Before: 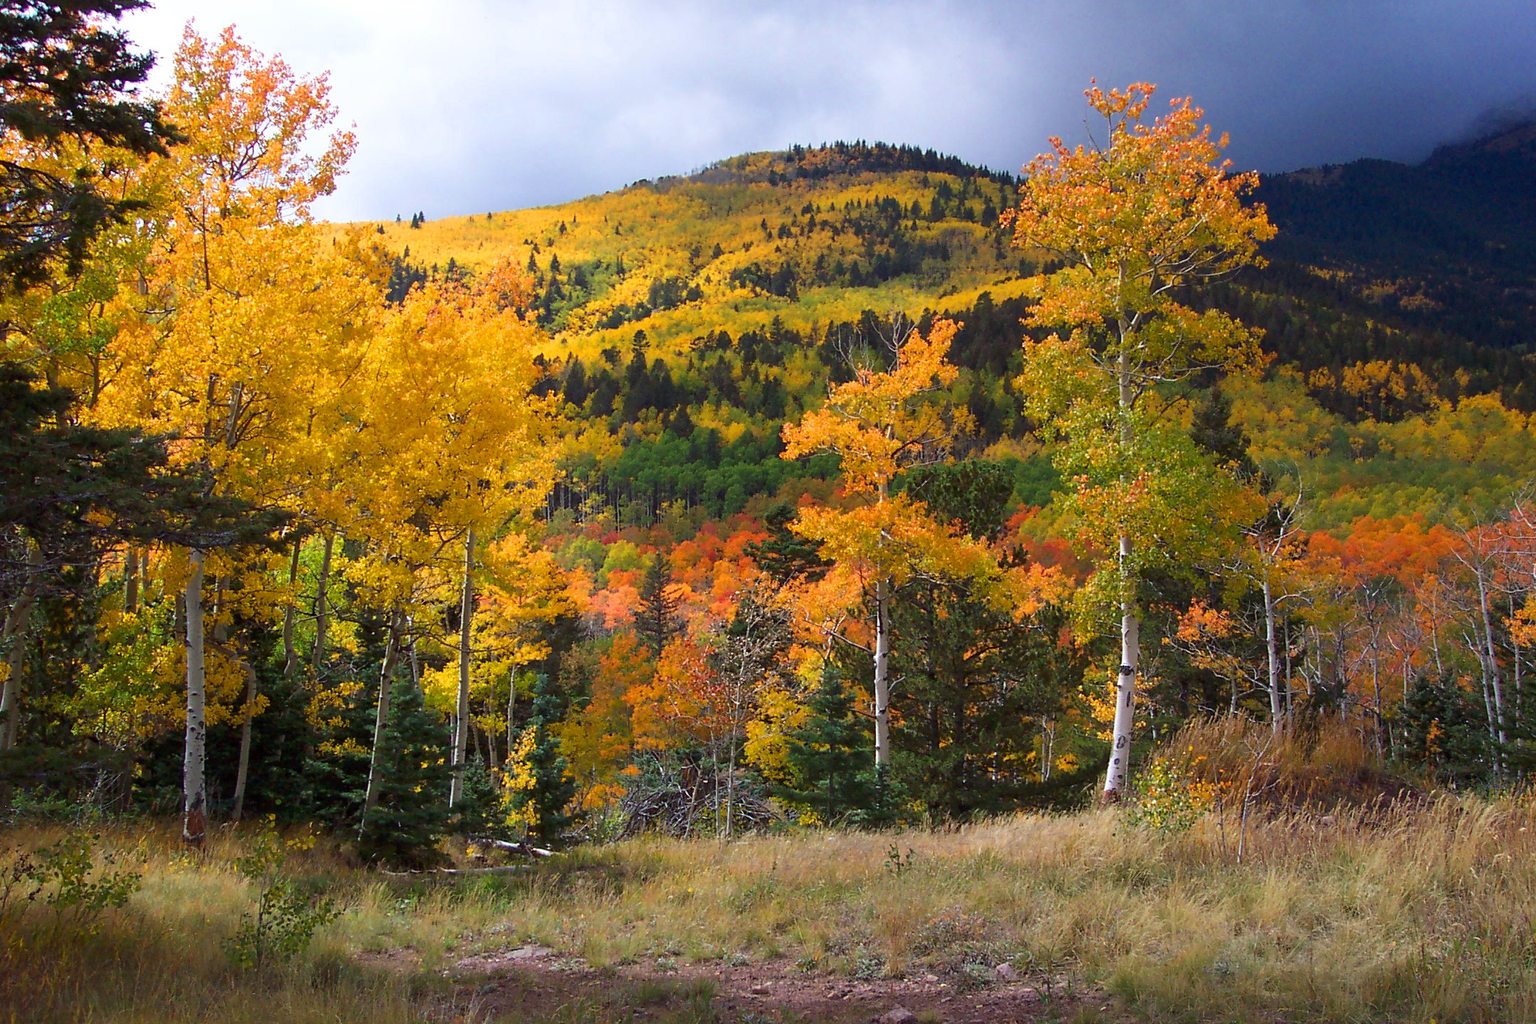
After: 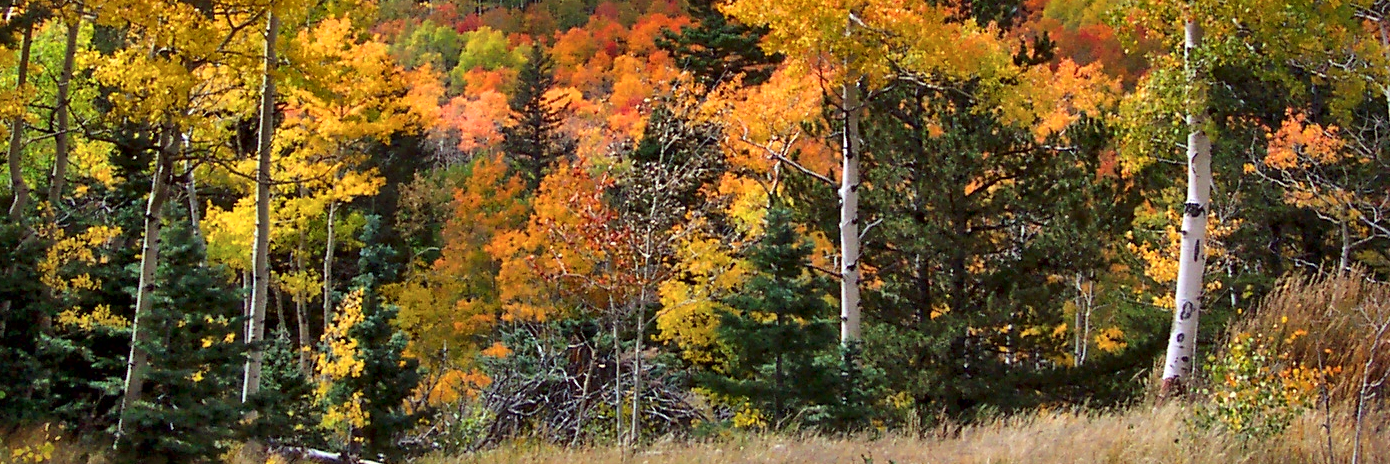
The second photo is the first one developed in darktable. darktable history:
crop: left 18.083%, top 50.947%, right 17.546%, bottom 16.804%
shadows and highlights: low approximation 0.01, soften with gaussian
local contrast: mode bilateral grid, contrast 26, coarseness 61, detail 151%, midtone range 0.2
